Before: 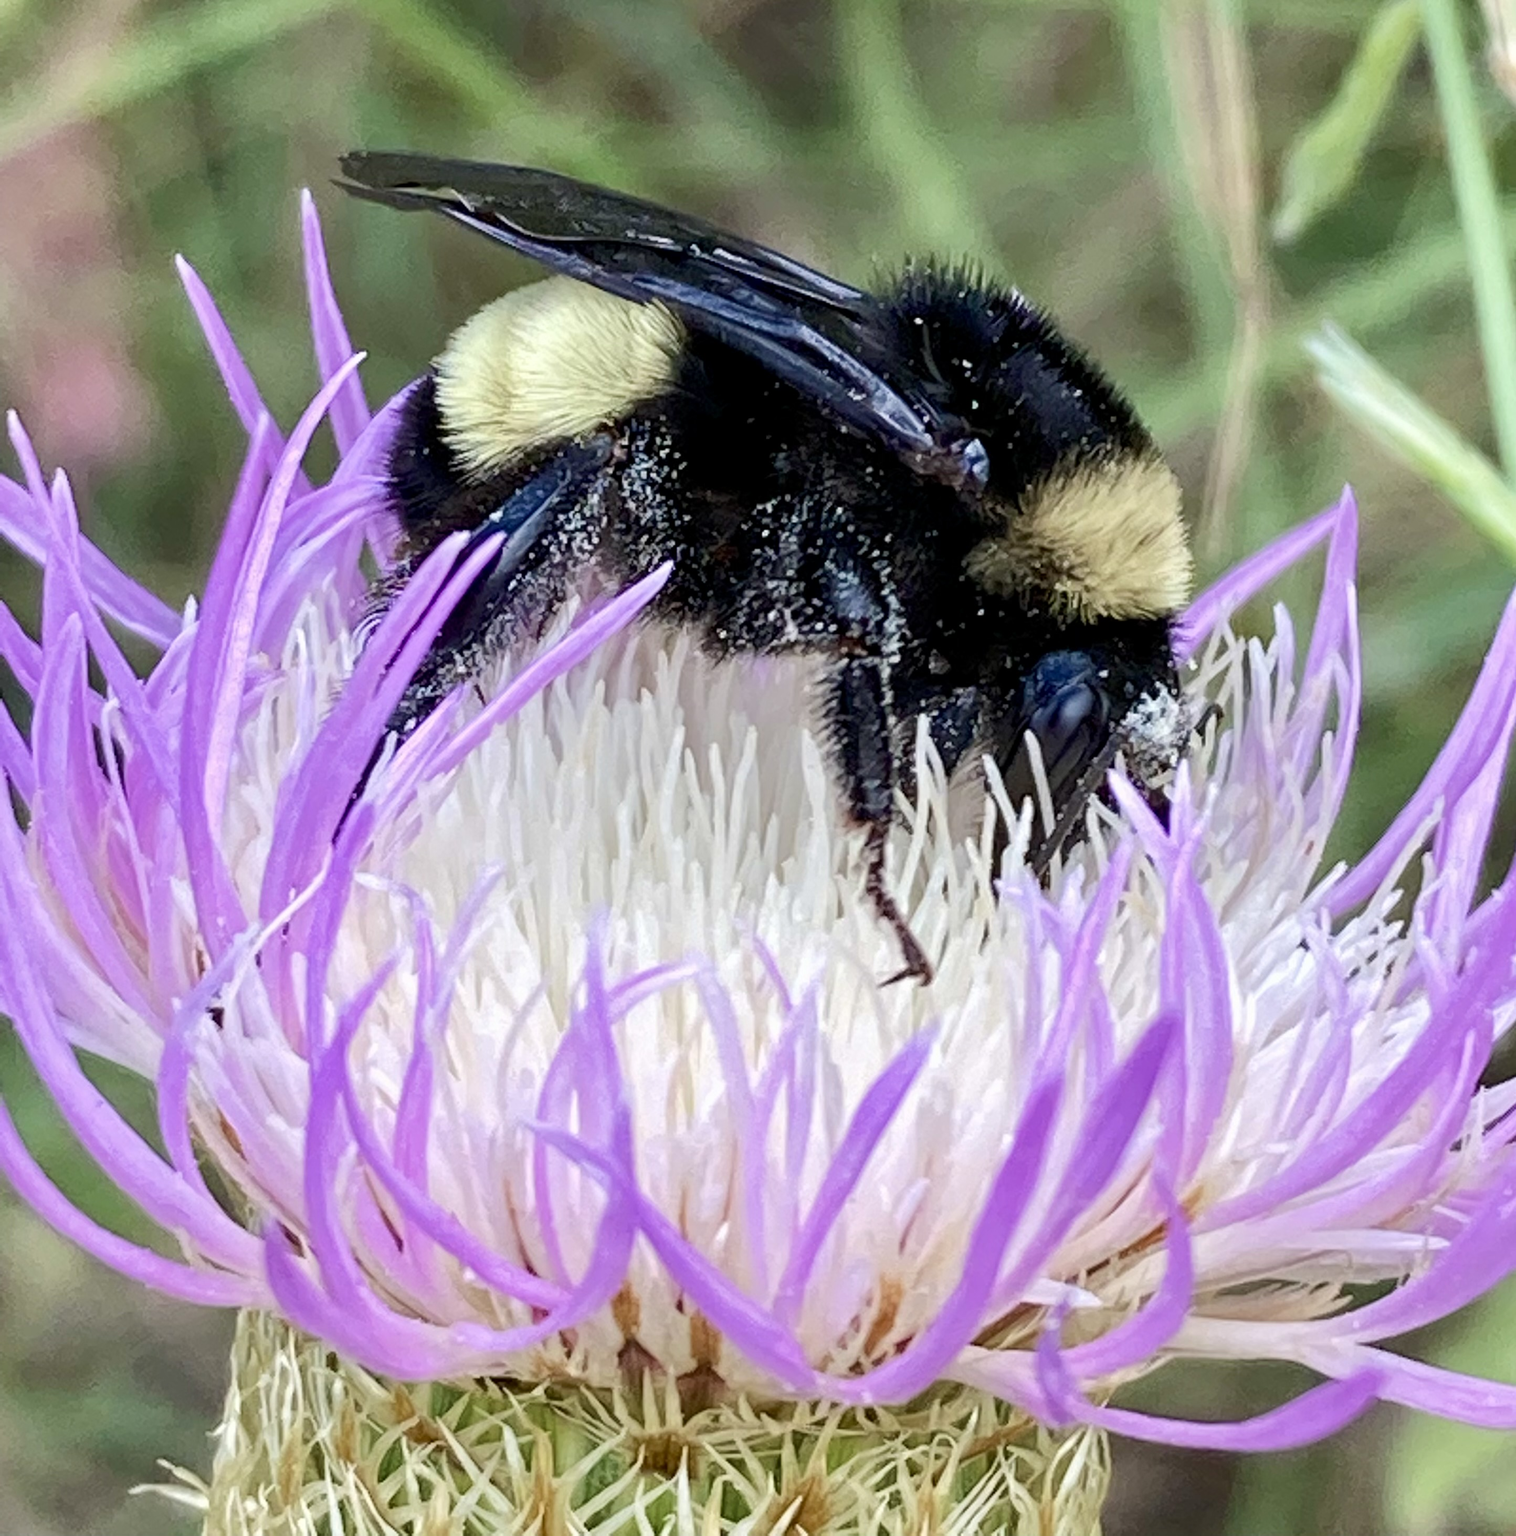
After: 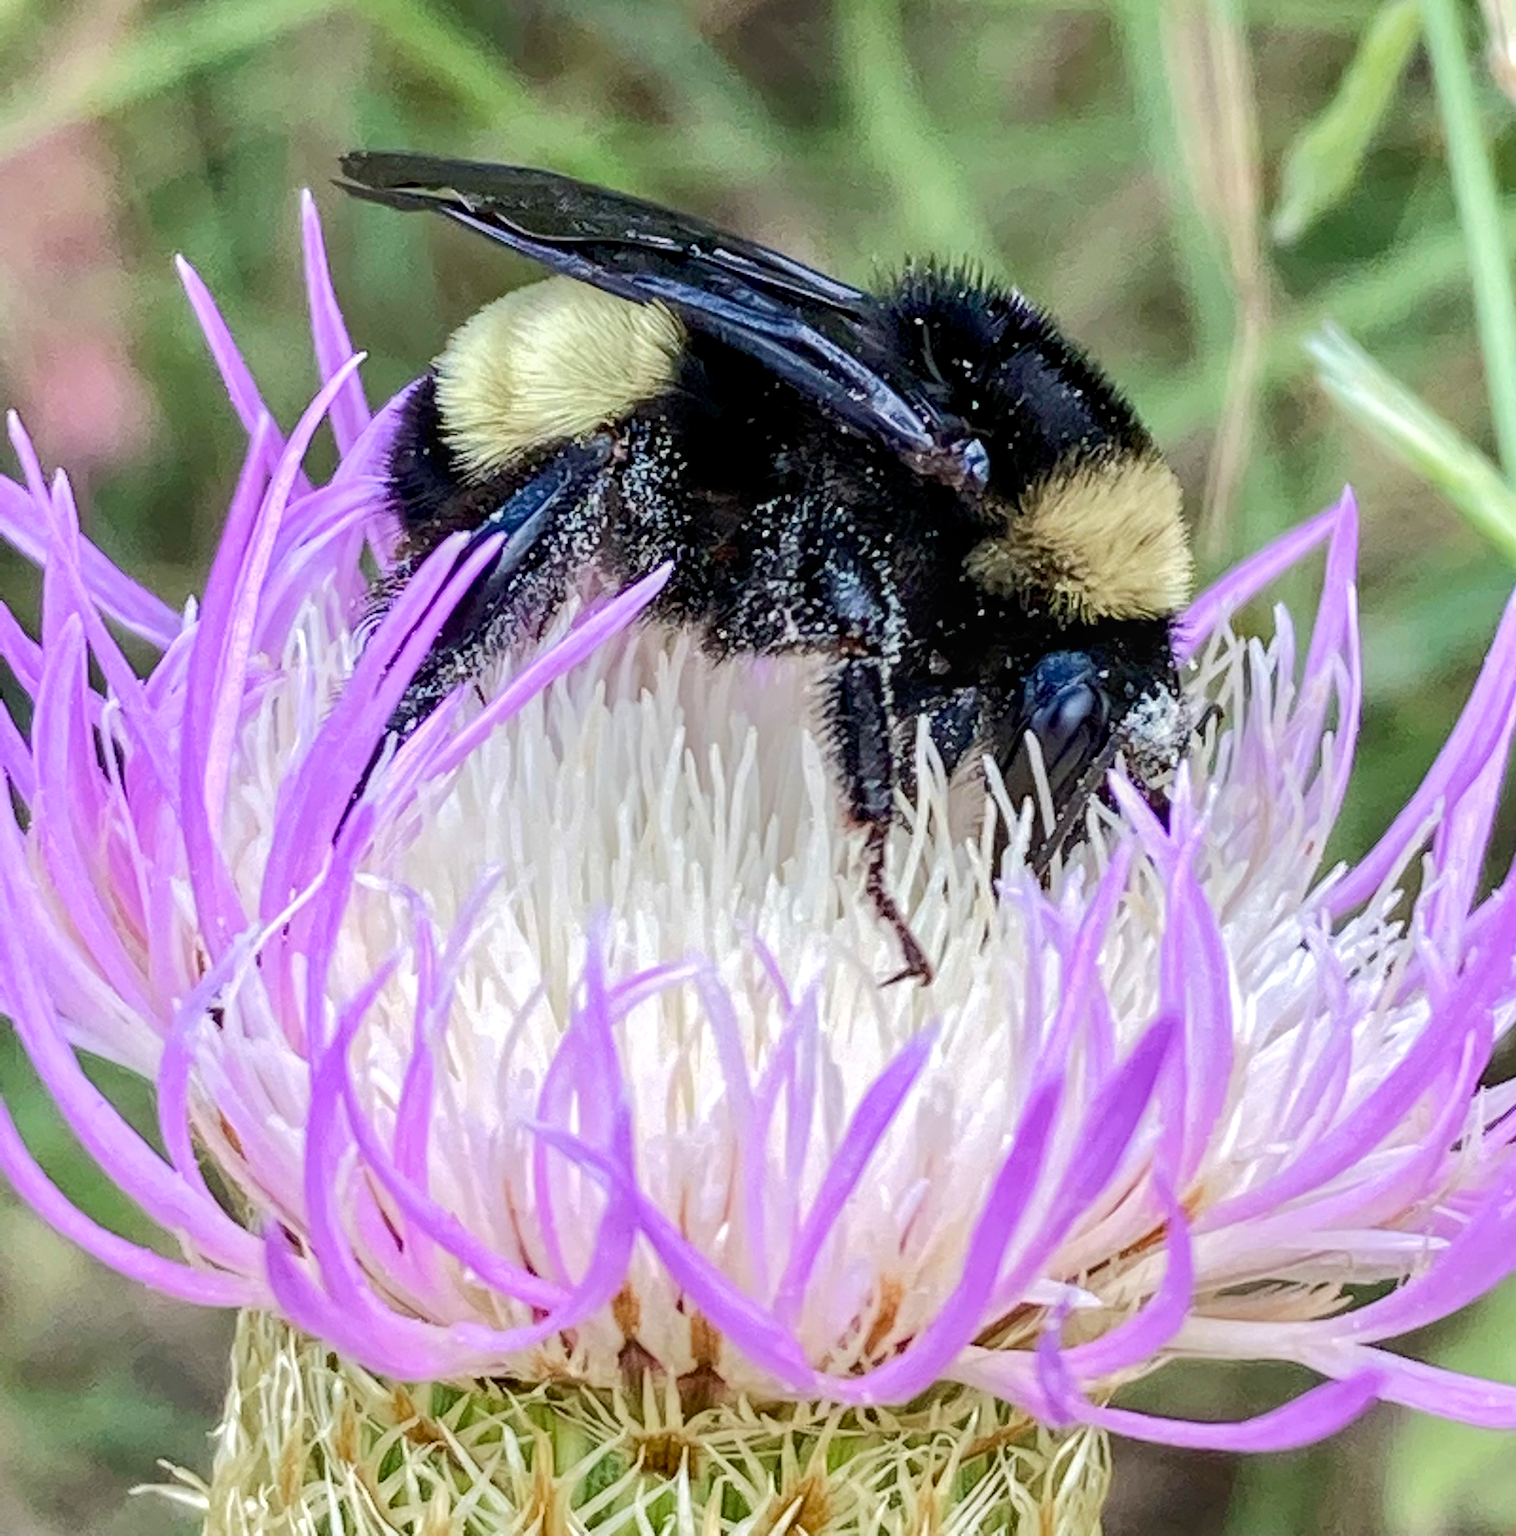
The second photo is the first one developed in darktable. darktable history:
base curve: curves: ch0 [(0, 0) (0.262, 0.32) (0.722, 0.705) (1, 1)]
local contrast: on, module defaults
